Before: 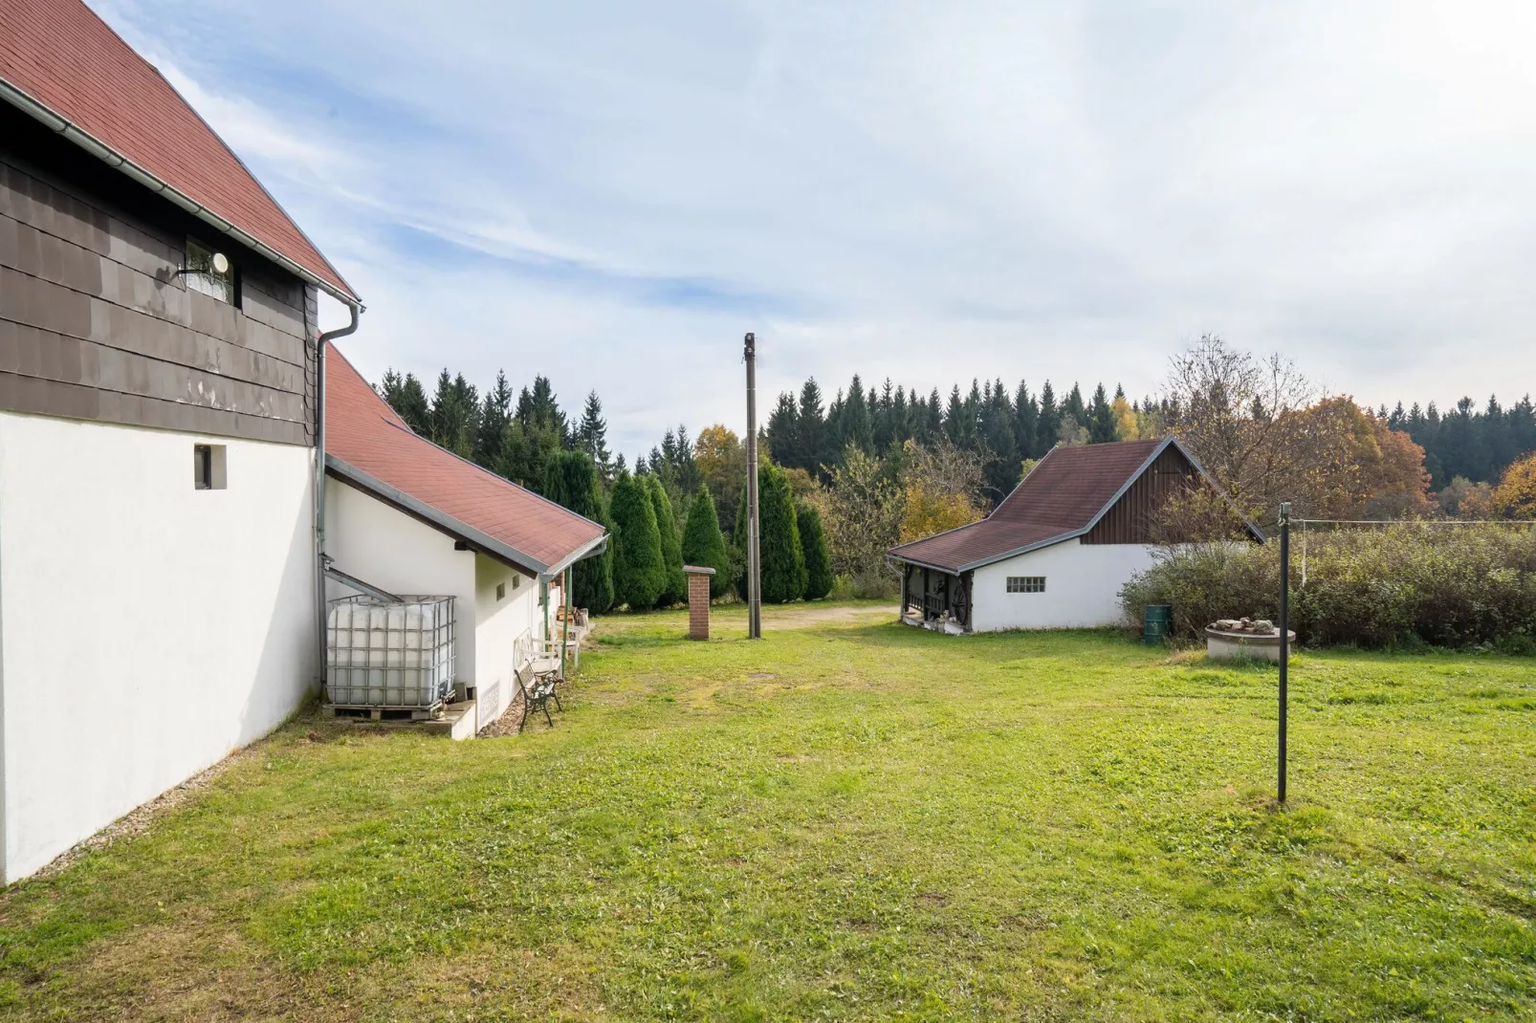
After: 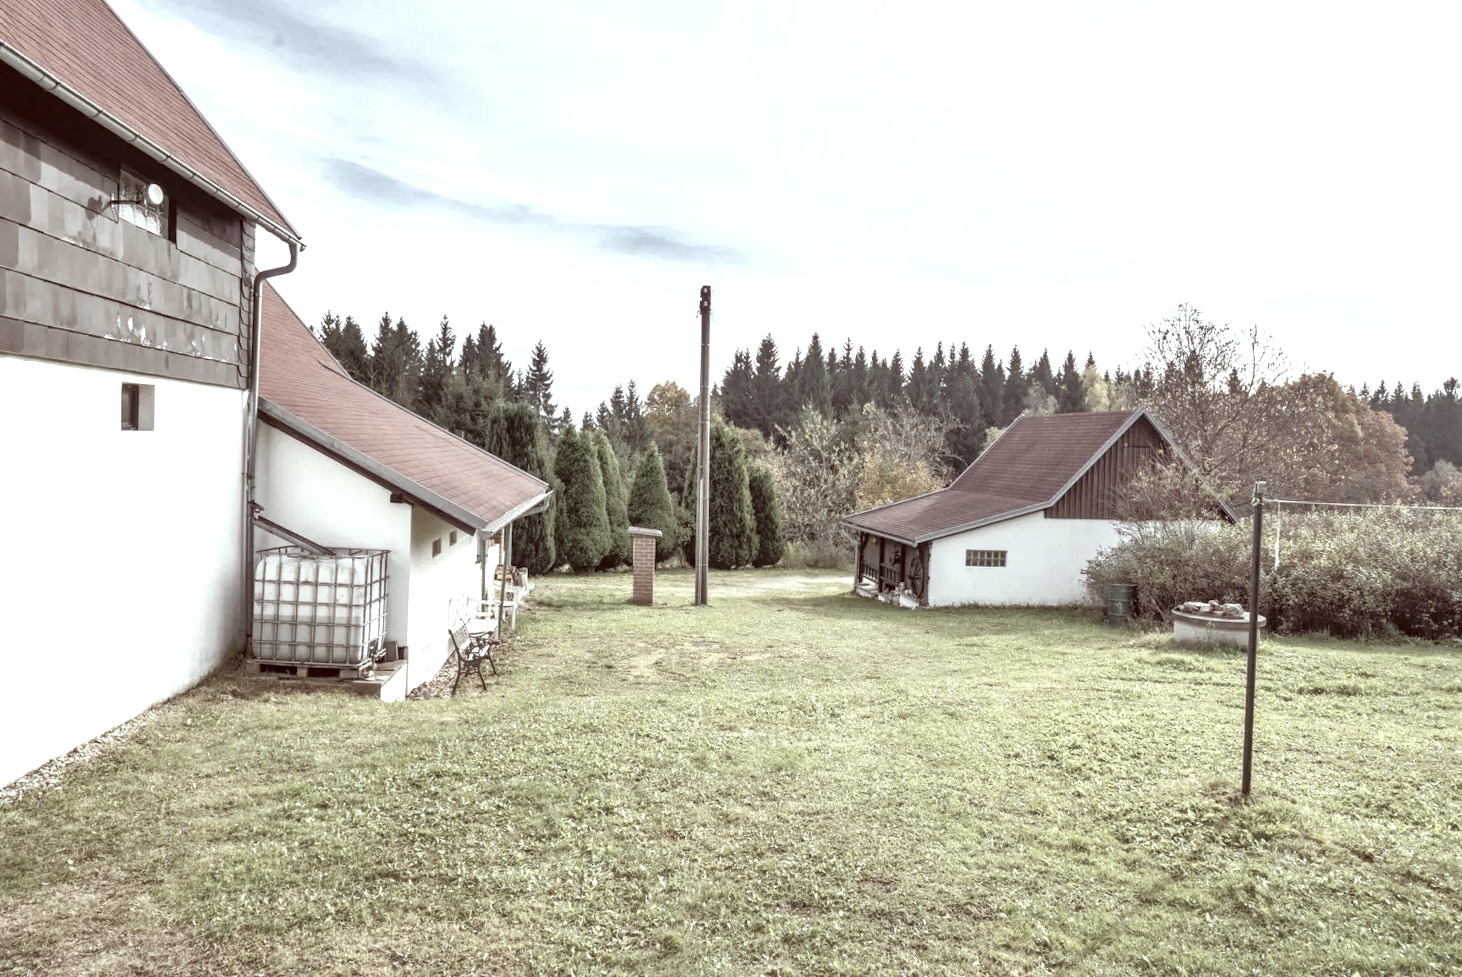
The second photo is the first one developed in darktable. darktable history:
exposure: exposure 0.743 EV, compensate highlight preservation false
crop and rotate: angle -1.9°, left 3.092%, top 3.643%, right 1.382%, bottom 0.502%
tone equalizer: -8 EV 0.008 EV, -7 EV -0.04 EV, -6 EV 0.046 EV, -5 EV 0.031 EV, -4 EV 0.312 EV, -3 EV 0.635 EV, -2 EV 0.564 EV, -1 EV 0.188 EV, +0 EV 0.035 EV
shadows and highlights: shadows 20.84, highlights -36.94, soften with gaussian
local contrast: on, module defaults
color correction: highlights a* -7.11, highlights b* -0.194, shadows a* 20.34, shadows b* 11.2
contrast brightness saturation: contrast -0.058, saturation -0.41
color zones: curves: ch1 [(0, 0.292) (0.001, 0.292) (0.2, 0.264) (0.4, 0.248) (0.6, 0.248) (0.8, 0.264) (0.999, 0.292) (1, 0.292)]
